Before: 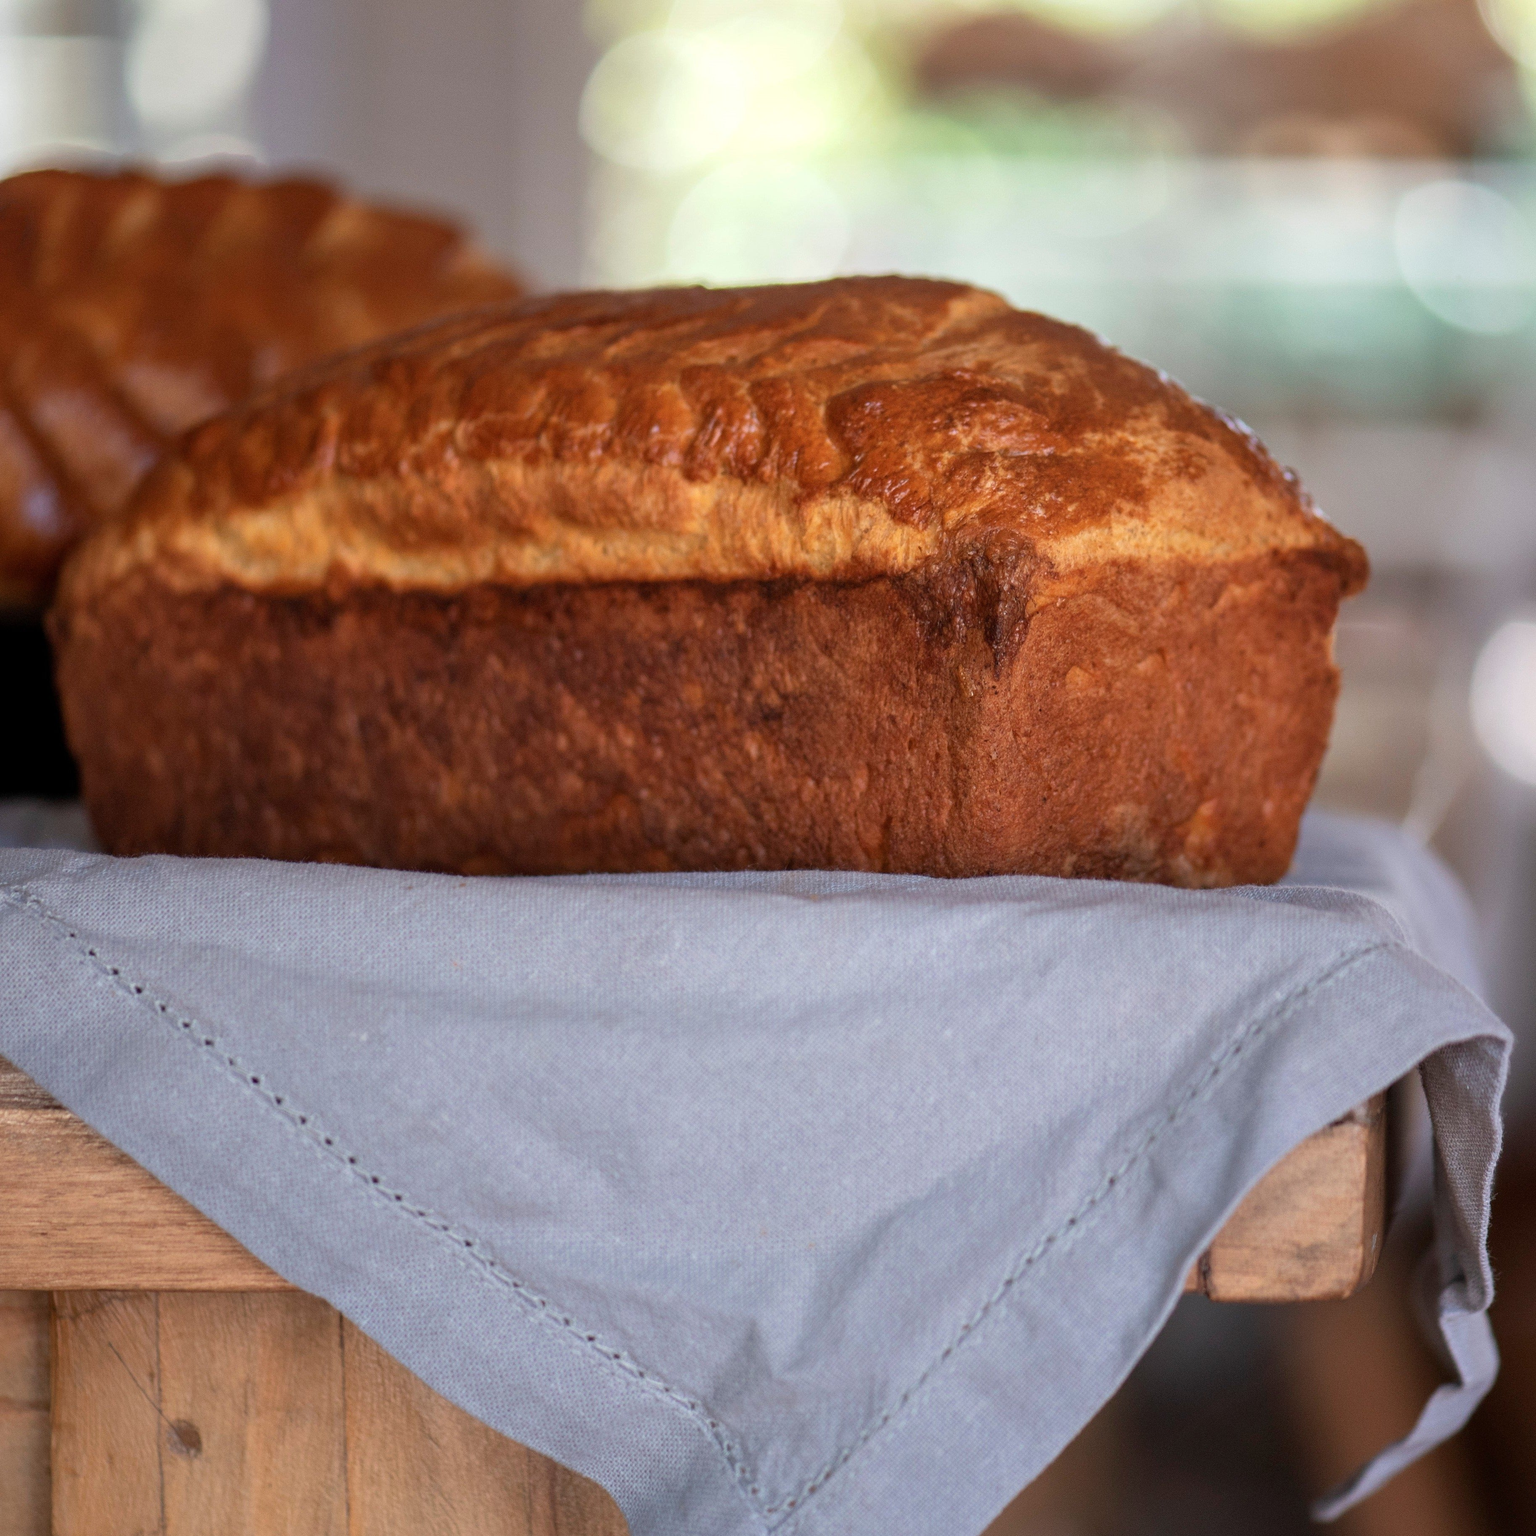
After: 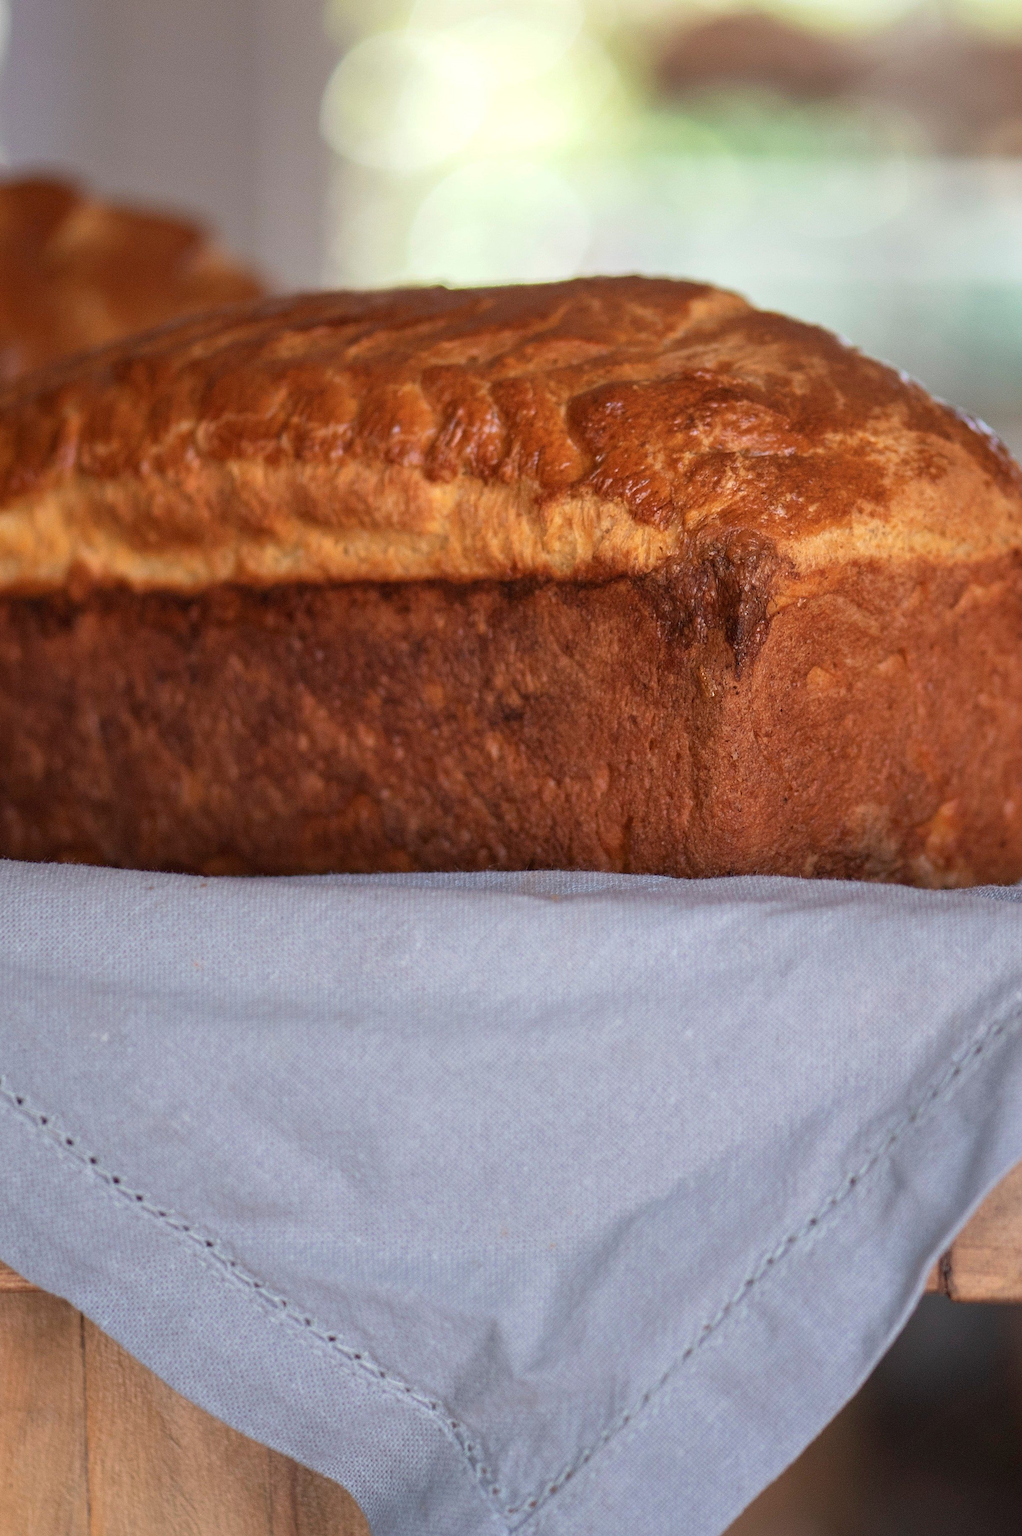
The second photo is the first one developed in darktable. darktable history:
crop: left 16.899%, right 16.556%
sharpen: radius 1.864, amount 0.398, threshold 1.271
